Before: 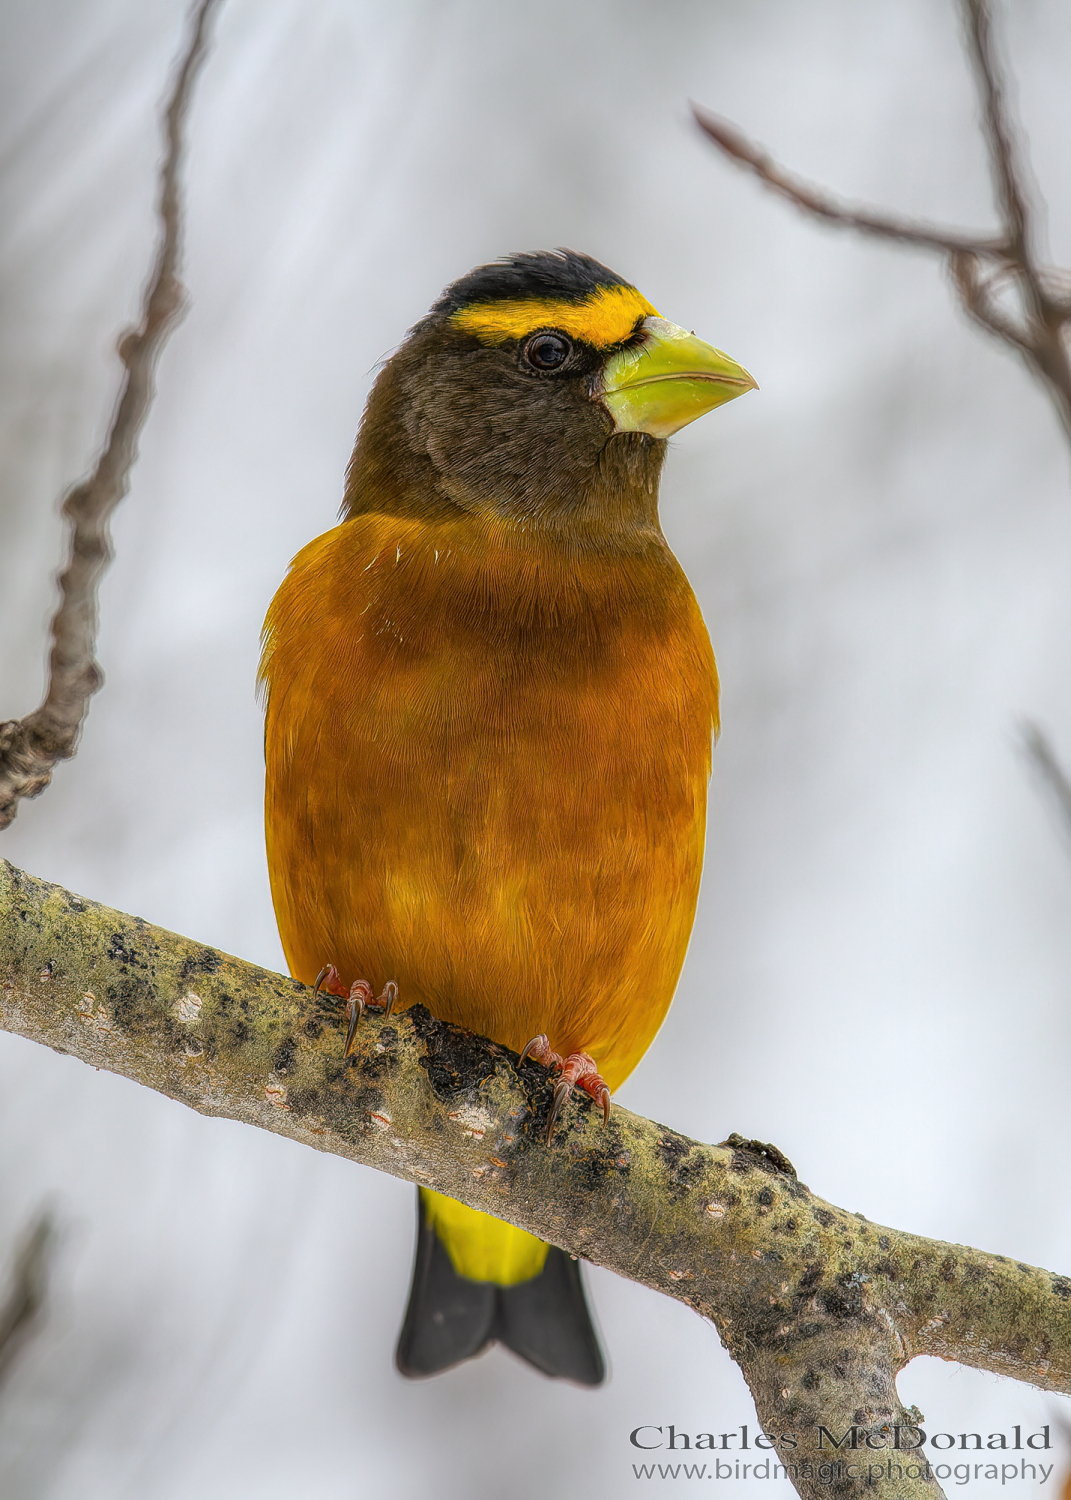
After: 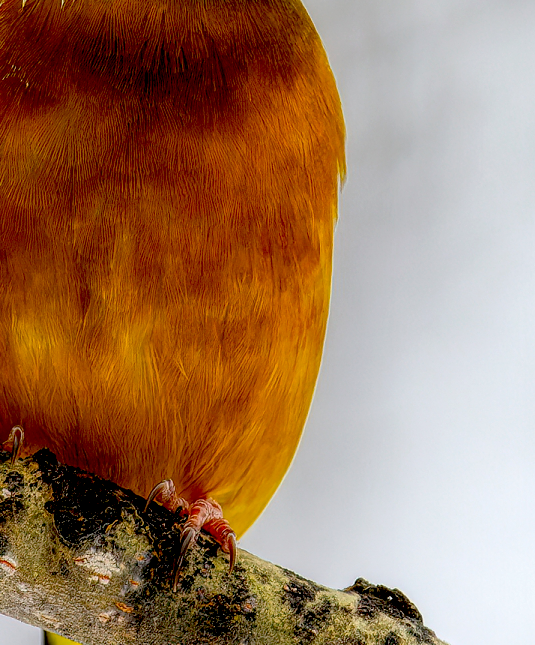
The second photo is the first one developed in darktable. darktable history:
exposure: black level correction 0.047, exposure 0.013 EV, compensate highlight preservation false
crop: left 34.984%, top 37.028%, right 15.006%, bottom 19.944%
